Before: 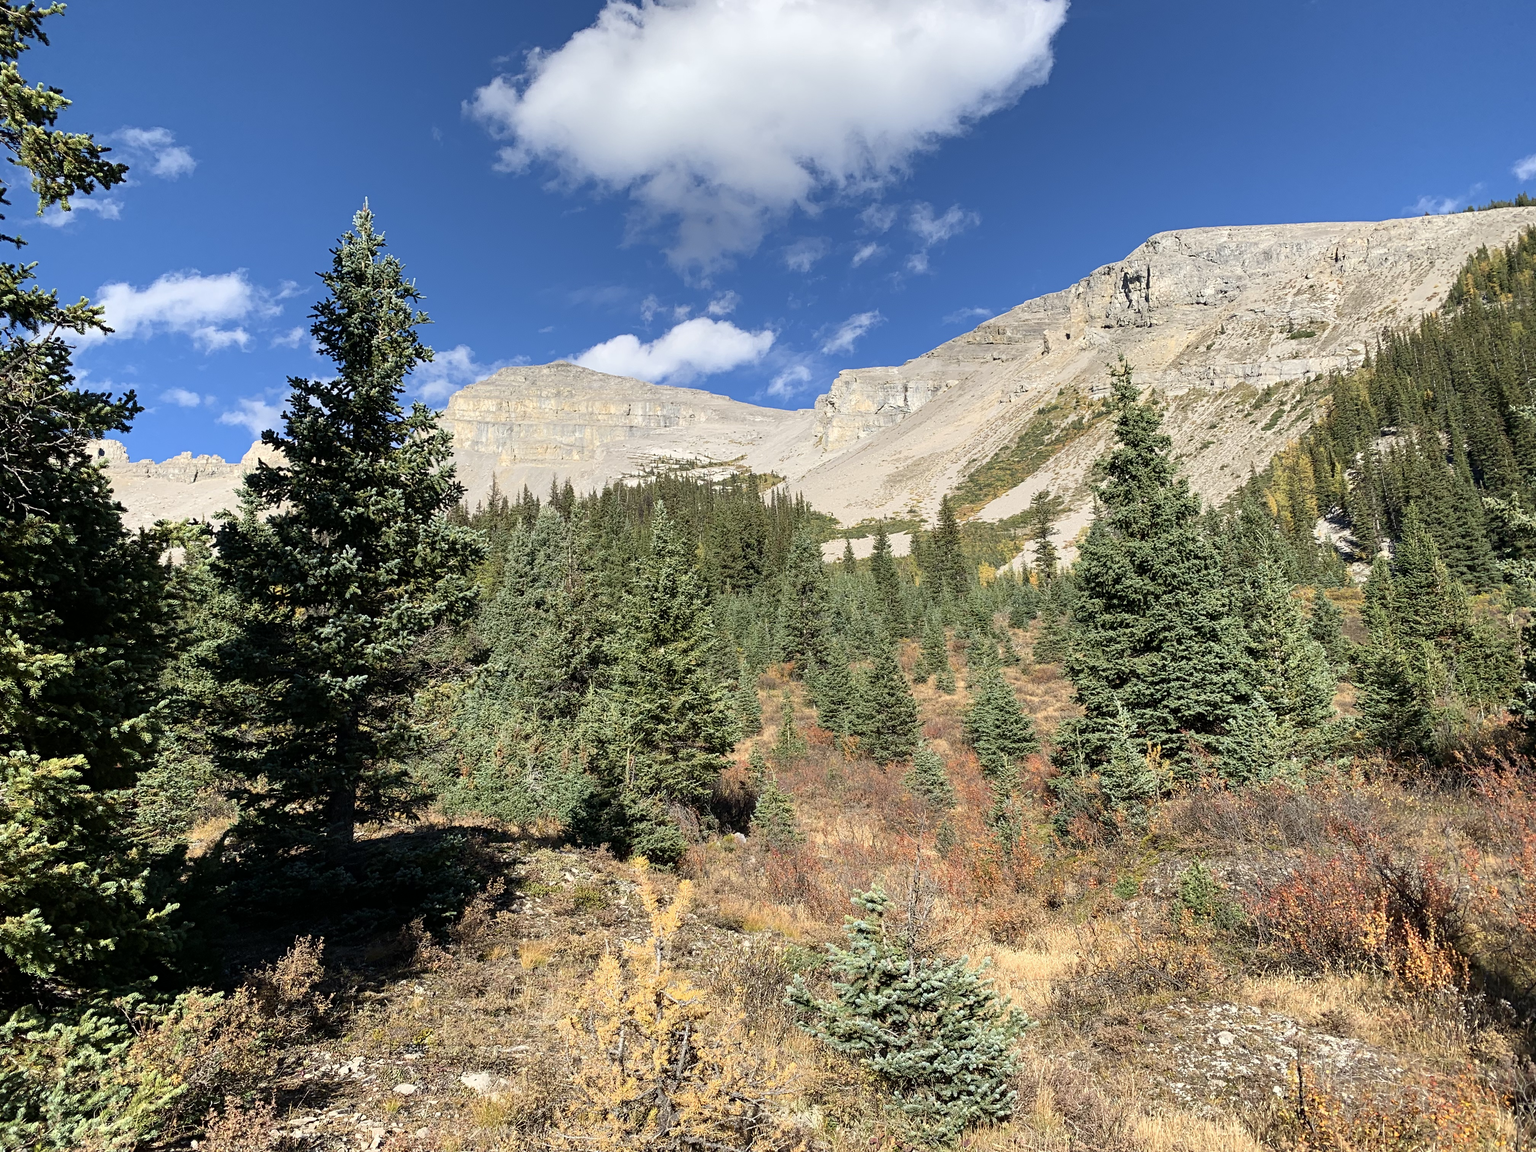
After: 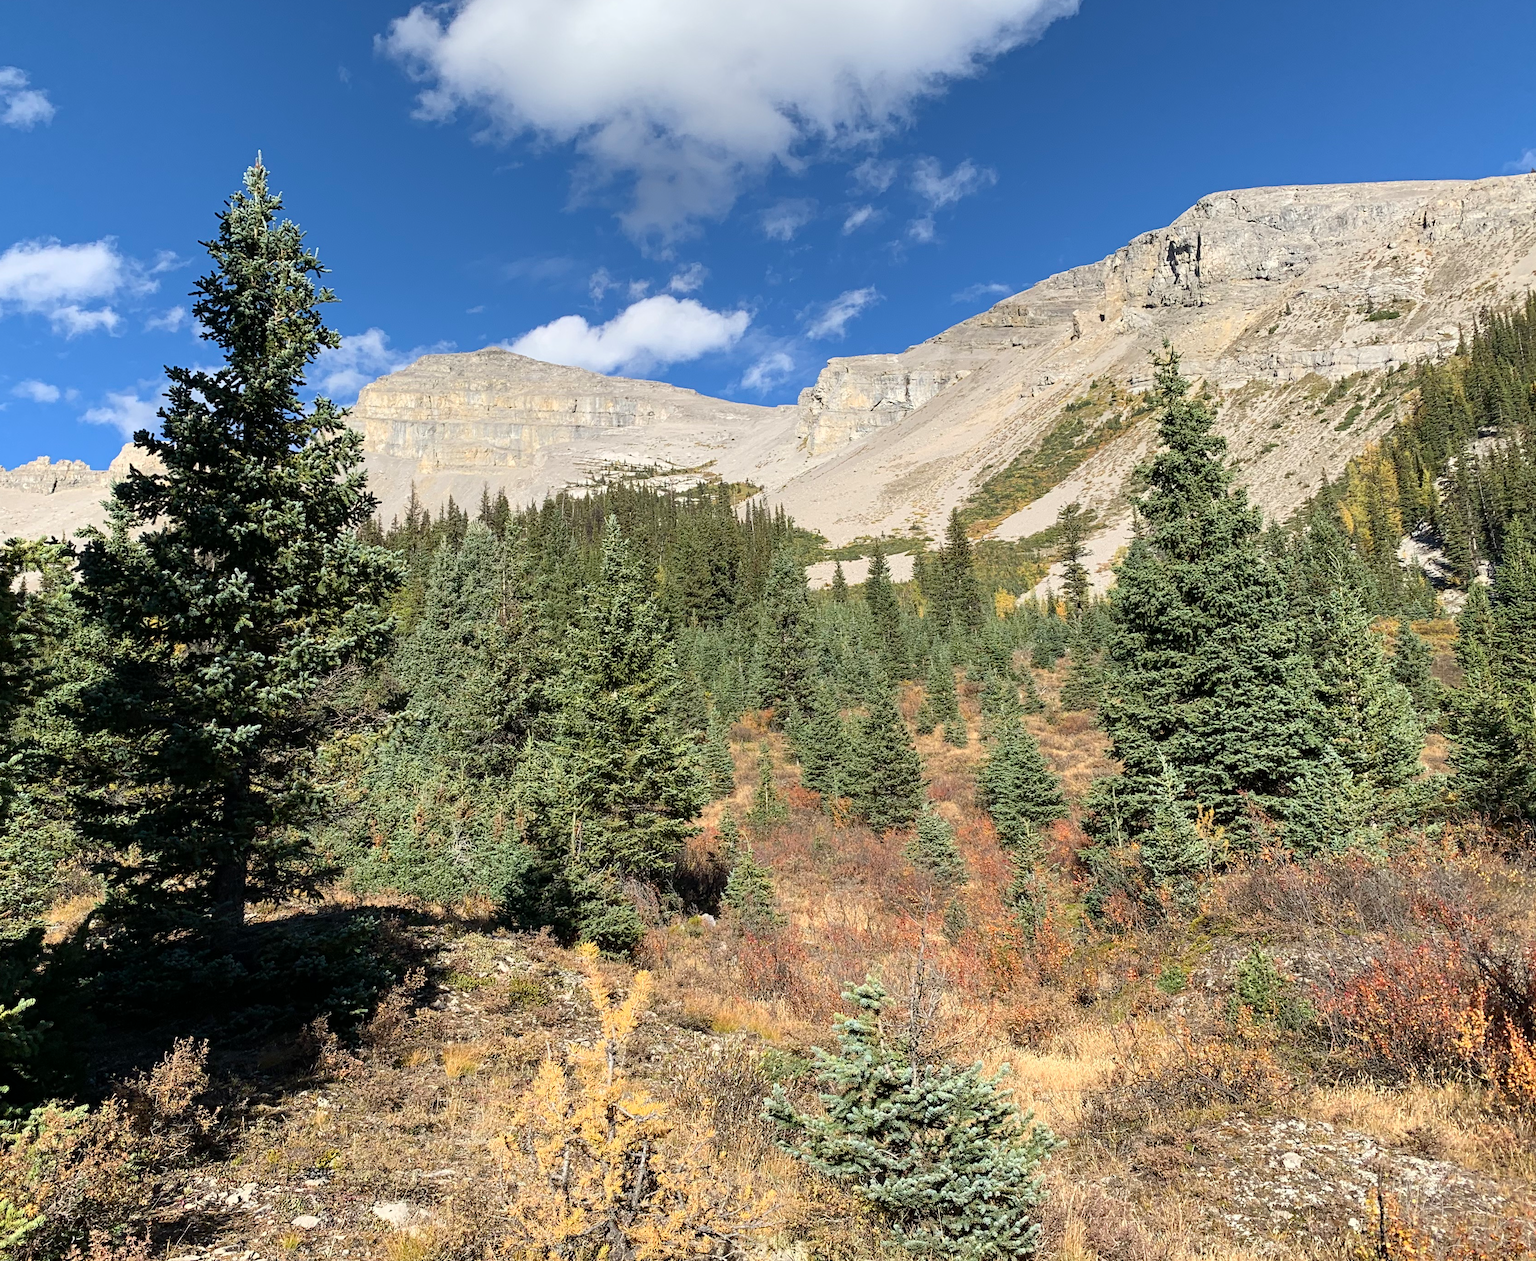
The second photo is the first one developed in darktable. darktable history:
crop: left 9.801%, top 6.271%, right 6.923%, bottom 2.516%
